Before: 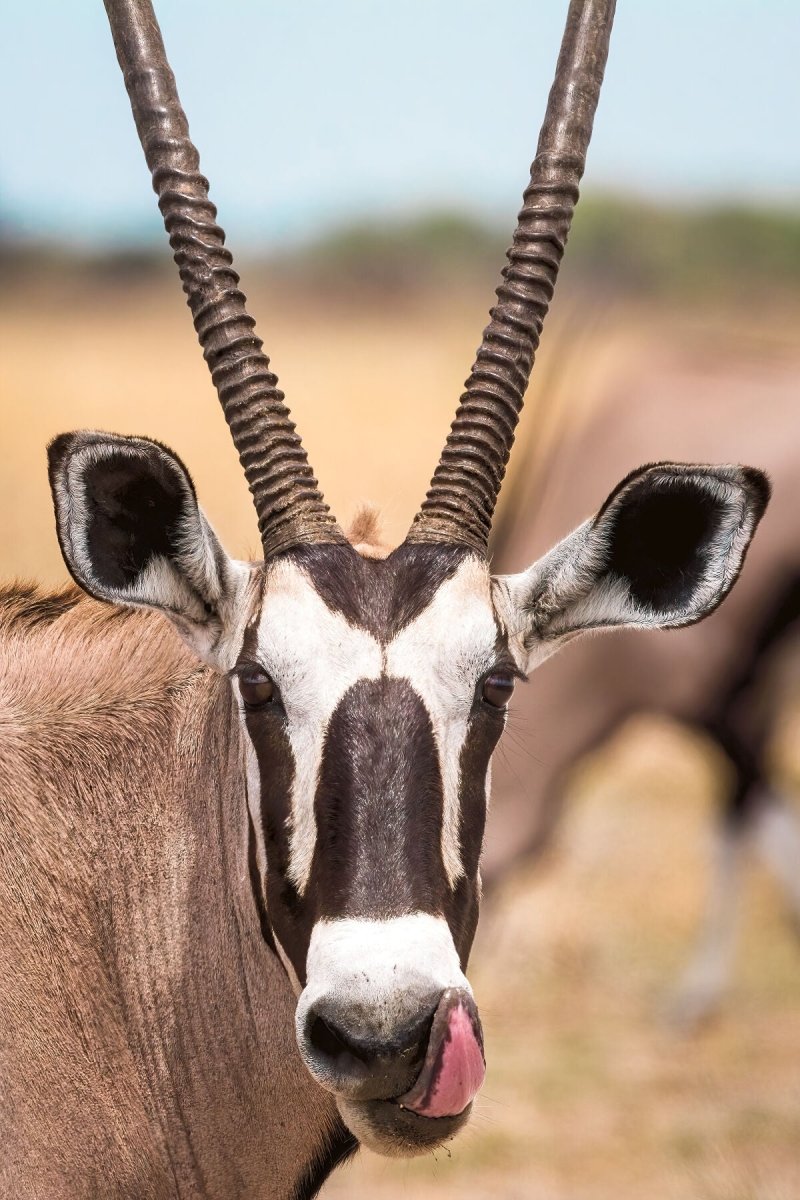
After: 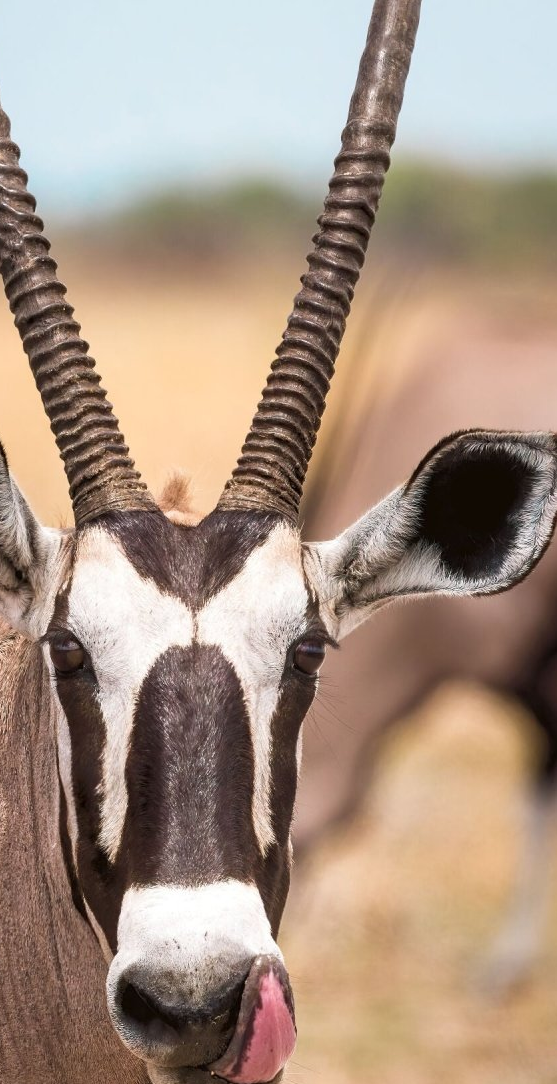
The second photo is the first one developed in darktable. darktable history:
crop and rotate: left 23.731%, top 2.823%, right 6.536%, bottom 6.816%
